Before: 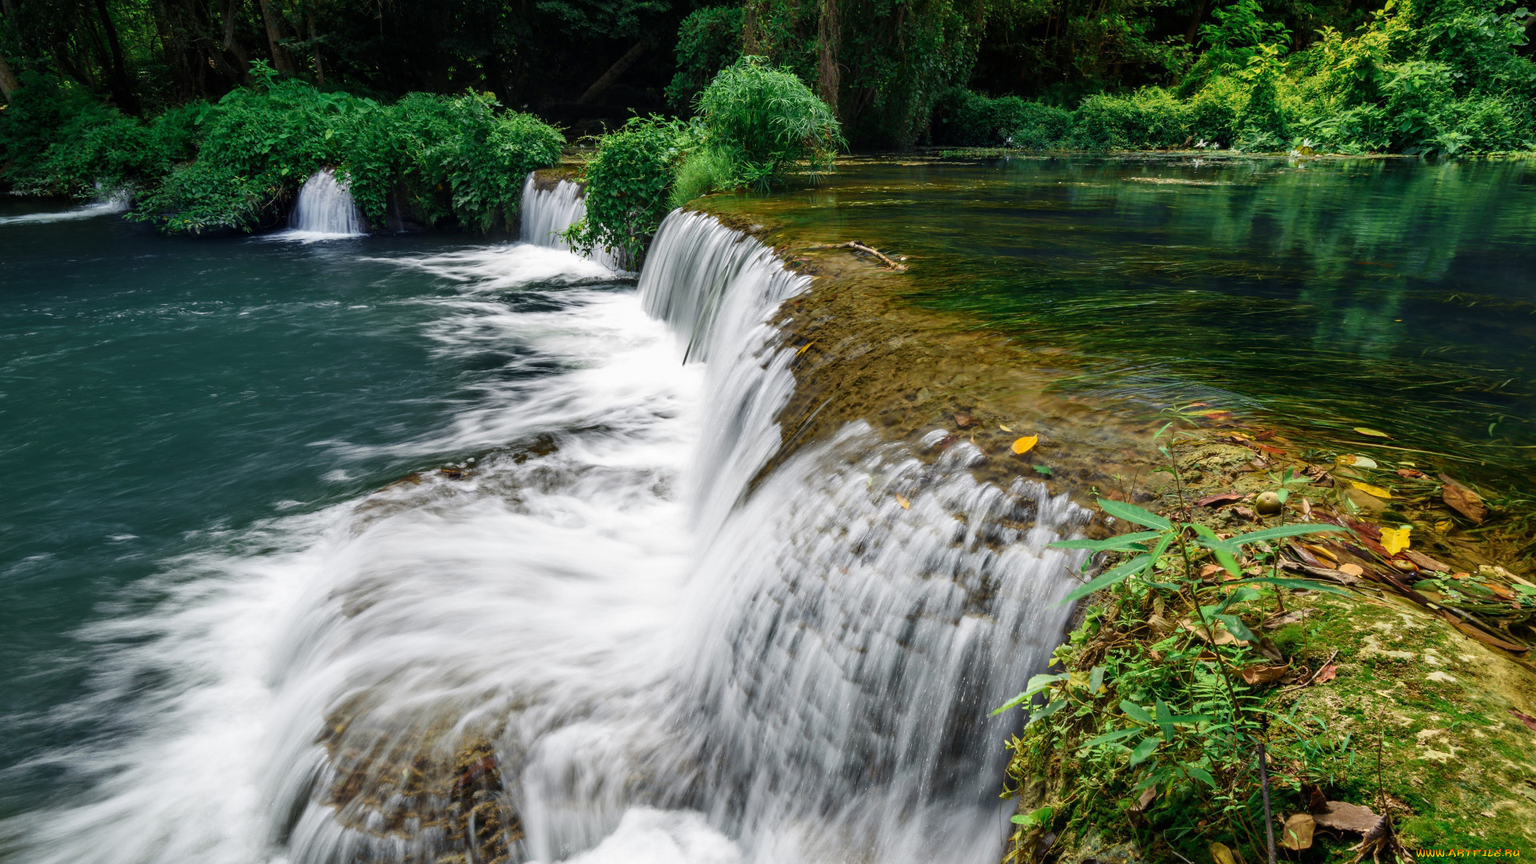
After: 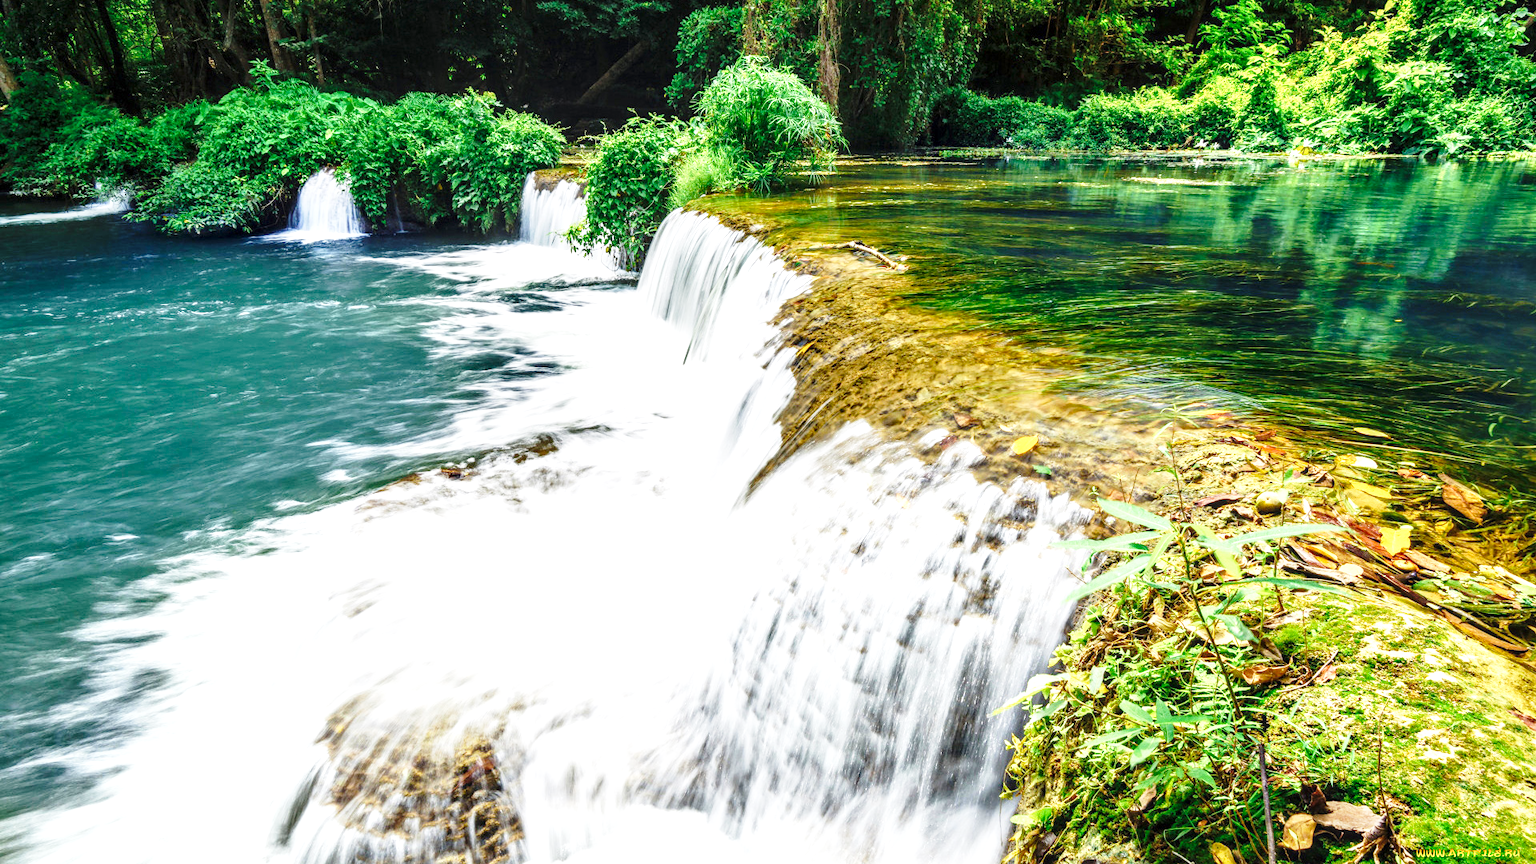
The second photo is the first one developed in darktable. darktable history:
local contrast: on, module defaults
base curve: curves: ch0 [(0, 0) (0.028, 0.03) (0.121, 0.232) (0.46, 0.748) (0.859, 0.968) (1, 1)], preserve colors none
exposure: exposure 1.229 EV, compensate exposure bias true, compensate highlight preservation false
color zones: curves: ch0 [(0.068, 0.464) (0.25, 0.5) (0.48, 0.508) (0.75, 0.536) (0.886, 0.476) (0.967, 0.456)]; ch1 [(0.066, 0.456) (0.25, 0.5) (0.616, 0.508) (0.746, 0.56) (0.934, 0.444)]
